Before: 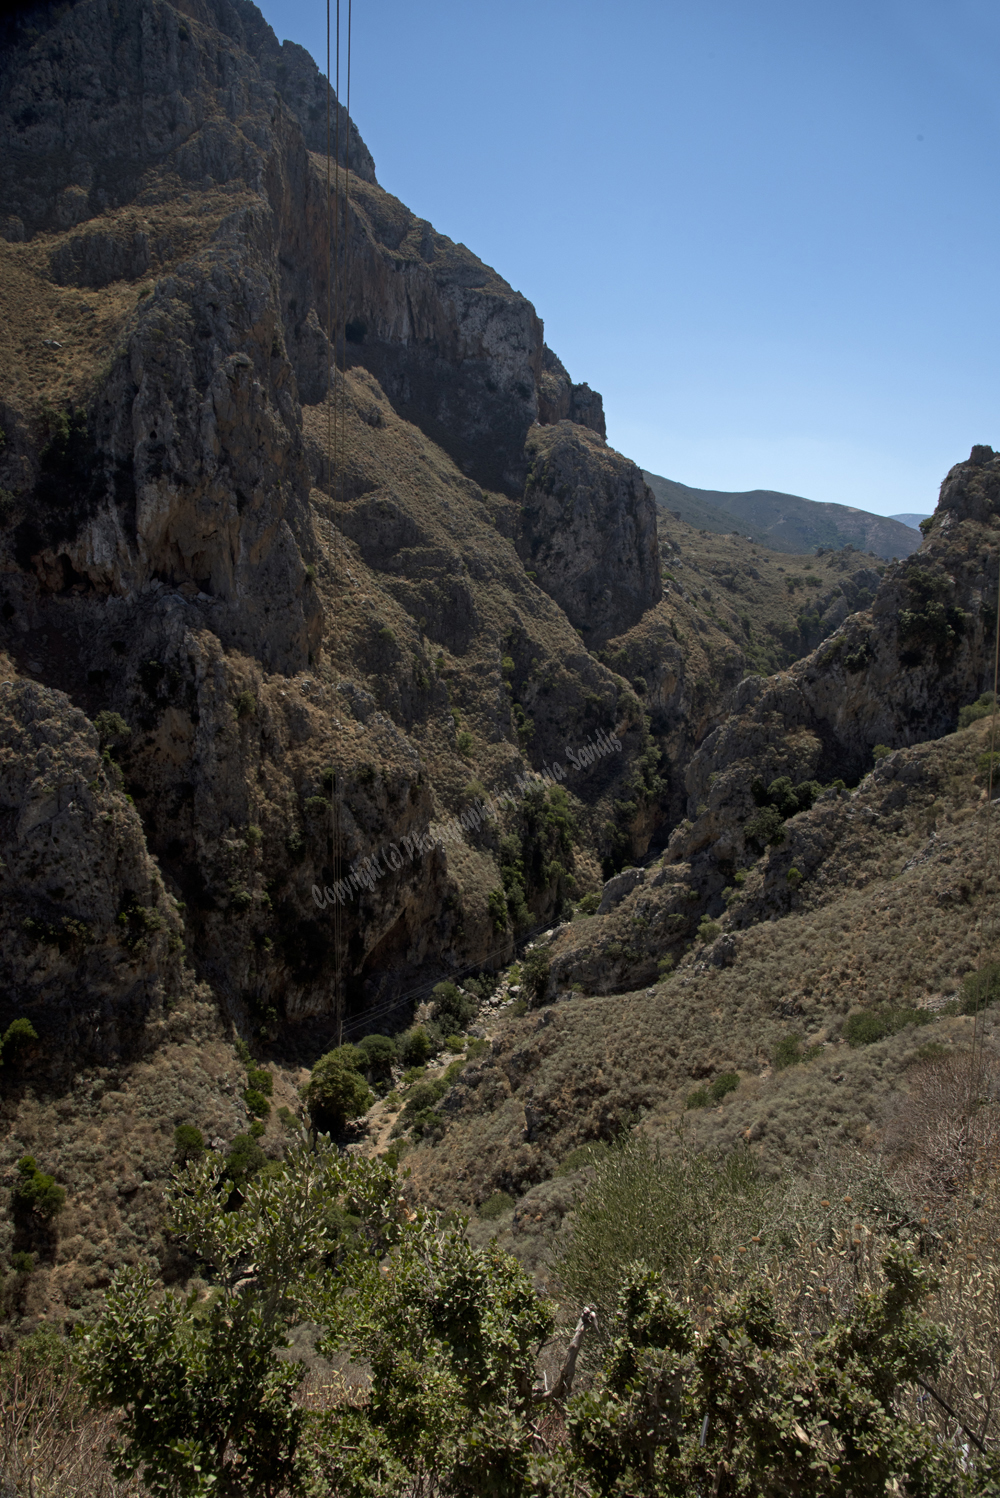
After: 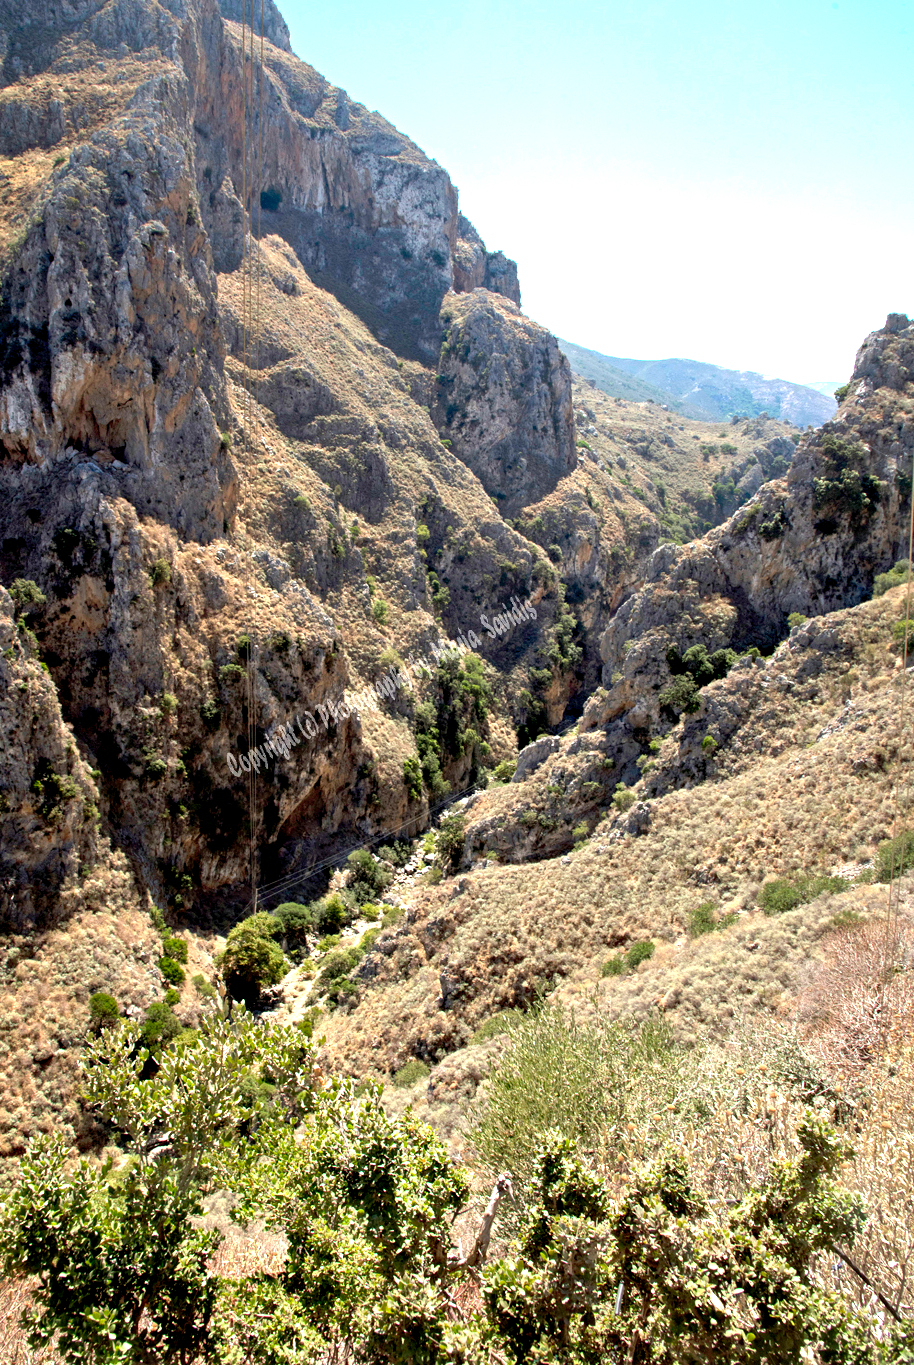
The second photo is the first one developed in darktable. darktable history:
exposure: exposure 2.009 EV, compensate exposure bias true, compensate highlight preservation false
levels: levels [0, 0.435, 0.917]
contrast equalizer: y [[0.6 ×6], [0.55 ×6], [0 ×6], [0 ×6], [0 ×6]], mix 0.149
crop and rotate: left 8.502%, top 8.864%
